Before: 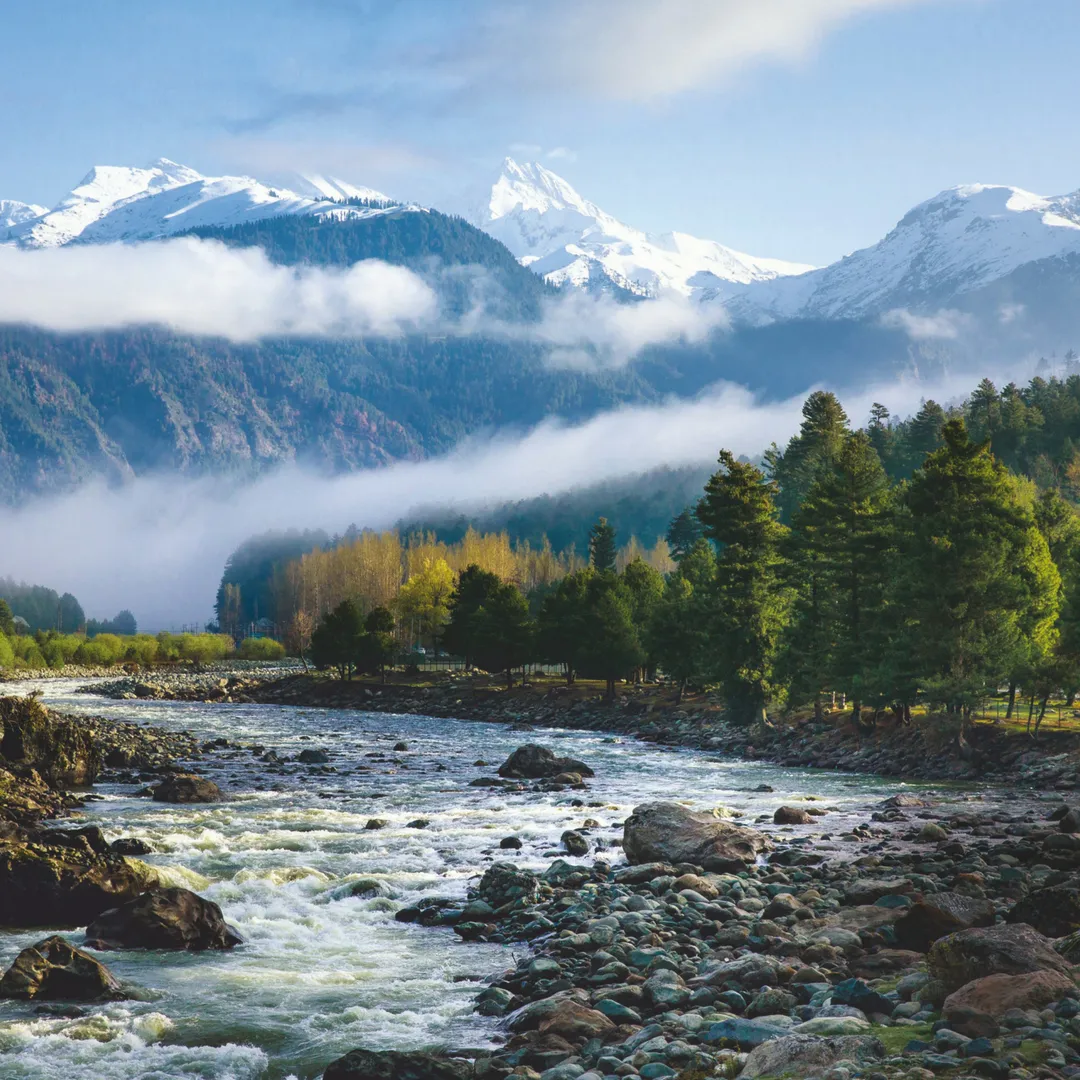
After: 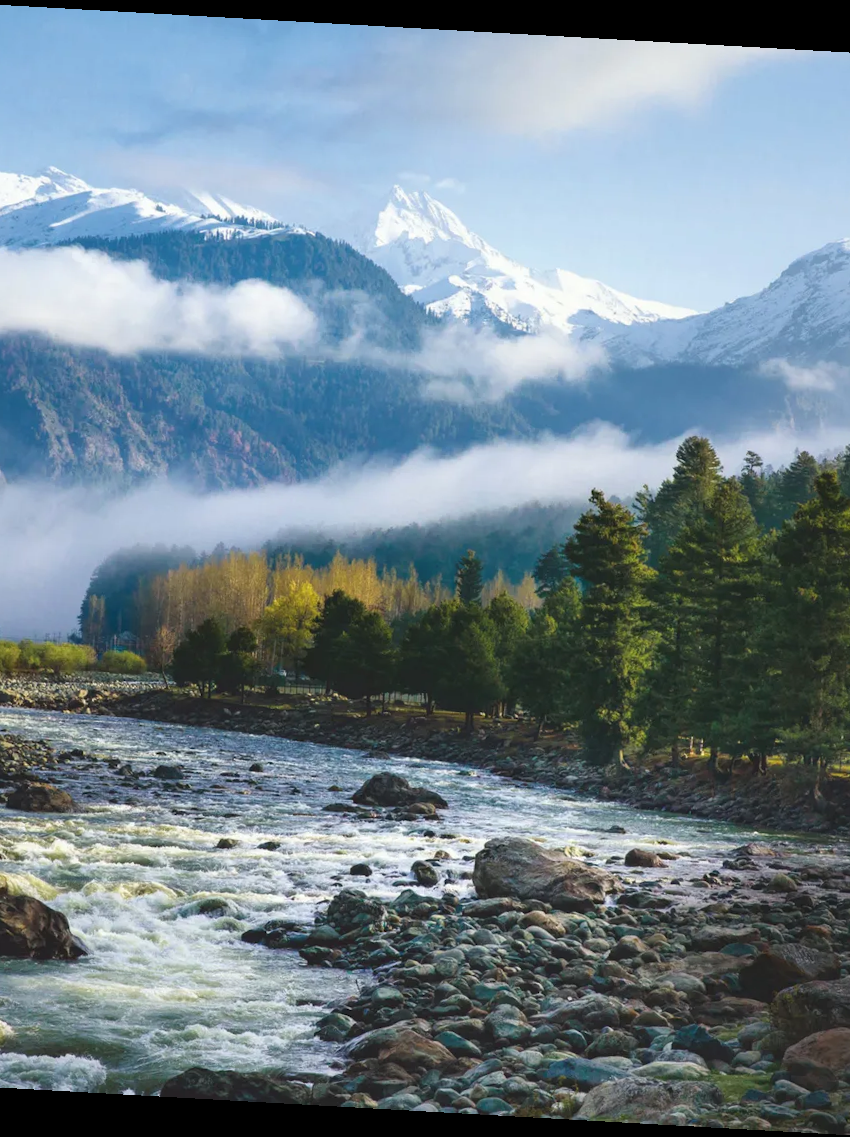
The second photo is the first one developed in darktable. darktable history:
crop and rotate: angle -3.21°, left 14.267%, top 0.03%, right 11.013%, bottom 0.081%
